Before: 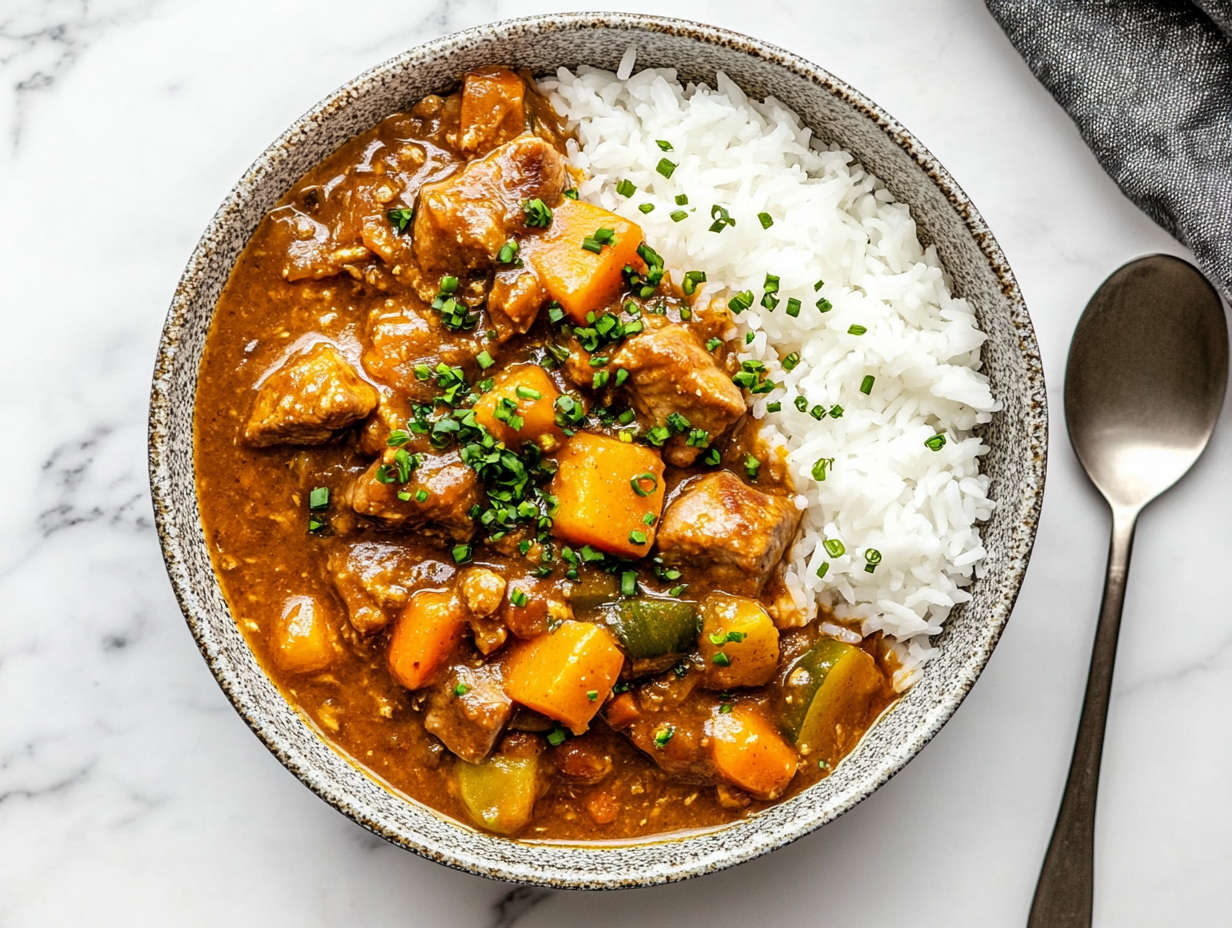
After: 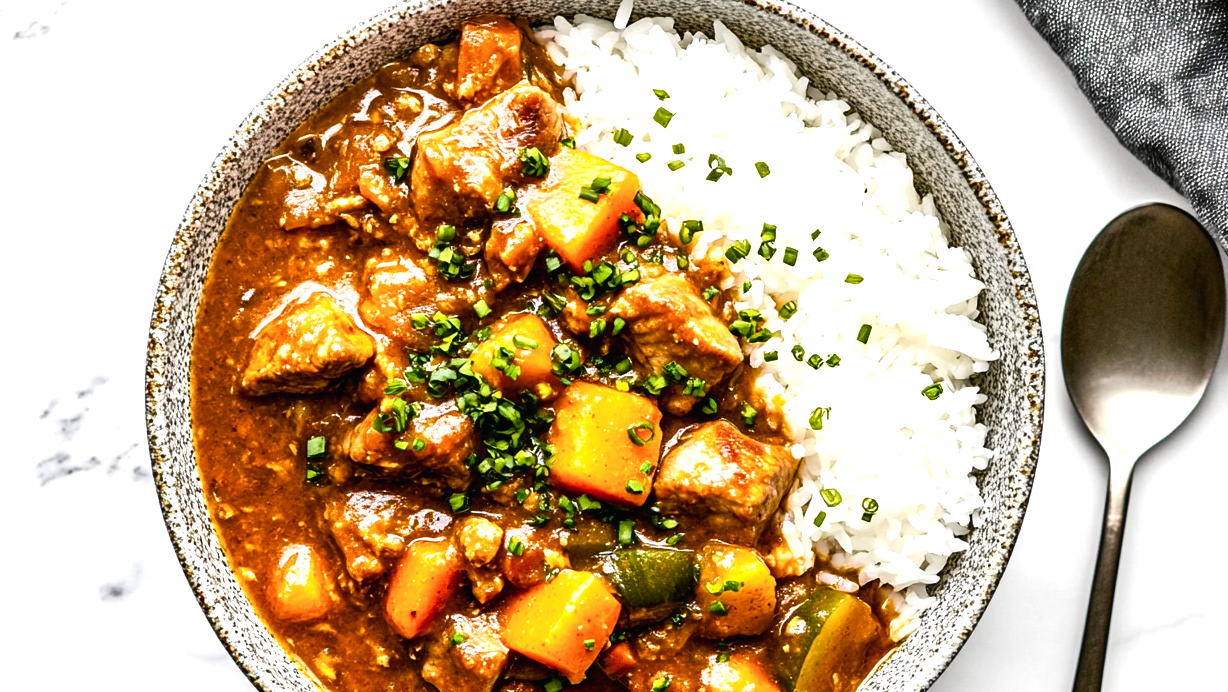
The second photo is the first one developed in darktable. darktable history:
tone curve: curves: ch0 [(0, 0.012) (0.056, 0.046) (0.218, 0.213) (0.606, 0.62) (0.82, 0.846) (1, 1)]; ch1 [(0, 0) (0.226, 0.261) (0.403, 0.437) (0.469, 0.472) (0.495, 0.499) (0.508, 0.503) (0.545, 0.555) (0.59, 0.598) (0.686, 0.728) (1, 1)]; ch2 [(0, 0) (0.269, 0.299) (0.459, 0.45) (0.498, 0.499) (0.523, 0.512) (0.568, 0.558) (0.634, 0.617) (0.698, 0.677) (0.806, 0.769) (1, 1)], color space Lab, independent channels, preserve colors none
contrast brightness saturation: saturation -0.053
color balance rgb: shadows lift › chroma 2.05%, shadows lift › hue 216.38°, perceptual saturation grading › global saturation 20%, perceptual saturation grading › highlights -25.231%, perceptual saturation grading › shadows 49.261%, perceptual brilliance grading › global brilliance -4.552%, perceptual brilliance grading › highlights 24.783%, perceptual brilliance grading › mid-tones 7.143%, perceptual brilliance grading › shadows -4.605%, global vibrance 23.8%
crop: left 0.27%, top 5.525%, bottom 19.868%
